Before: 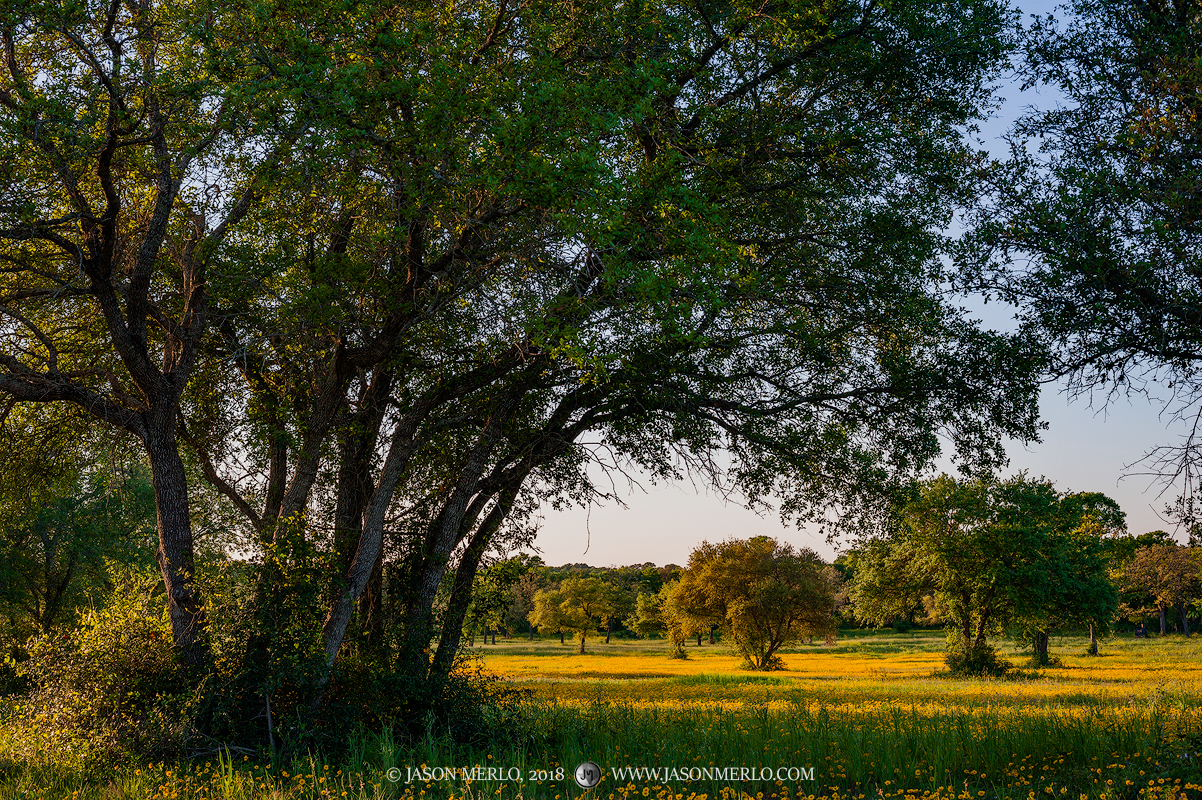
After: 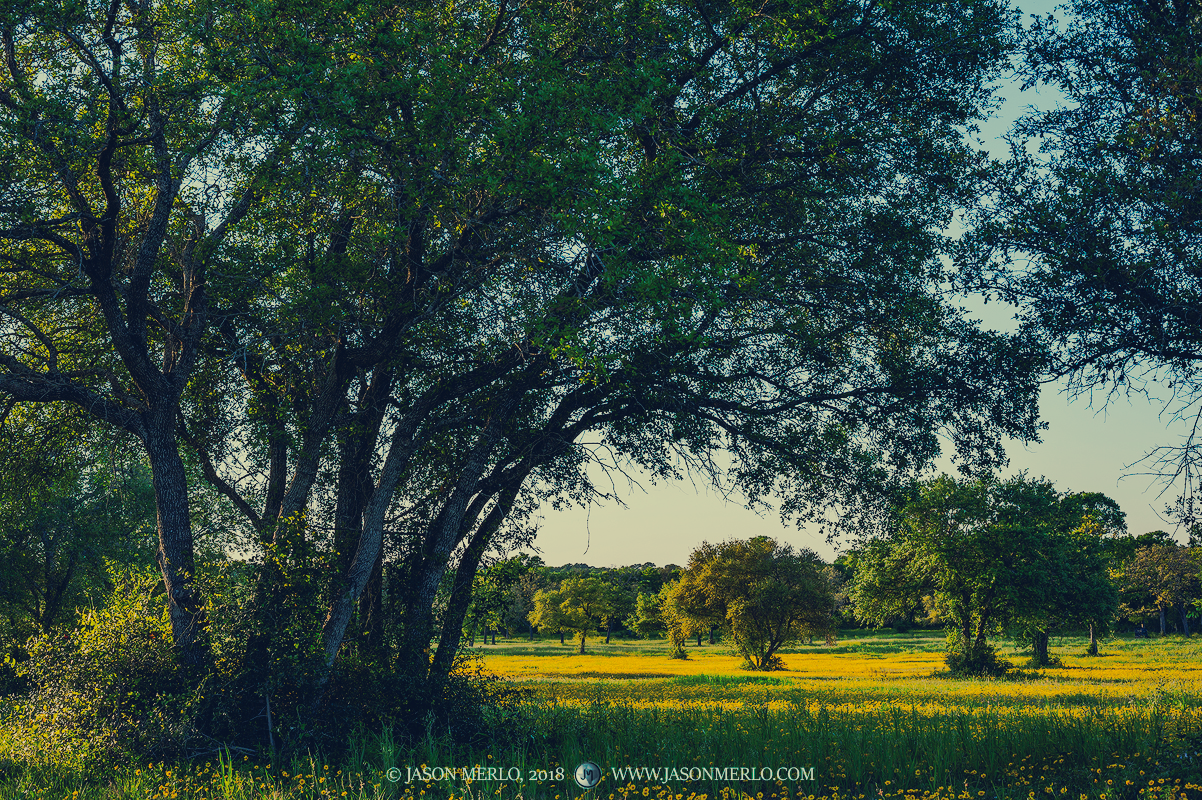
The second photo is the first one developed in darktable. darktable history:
tone curve: curves: ch0 [(0, 0) (0.003, 0.002) (0.011, 0.01) (0.025, 0.022) (0.044, 0.039) (0.069, 0.061) (0.1, 0.088) (0.136, 0.12) (0.177, 0.157) (0.224, 0.199) (0.277, 0.245) (0.335, 0.297) (0.399, 0.353) (0.468, 0.414) (0.543, 0.563) (0.623, 0.64) (0.709, 0.722) (0.801, 0.809) (0.898, 0.902) (1, 1)], preserve colors none
color look up table: target L [90.56, 88.91, 86.66, 78.57, 80.76, 79.38, 74.42, 70.8, 69.19, 59.59, 54.8, 52.16, 44.59, 15.53, 200, 85.33, 83.56, 76.02, 67.38, 61.49, 62.55, 59.82, 50.15, 41.02, 42.34, 17.25, 12.32, 75.58, 69.91, 68.55, 67.92, 61.81, 58.04, 51.35, 54.74, 43.58, 47.26, 39.12, 39.73, 29.3, 27.44, 21.74, 16.71, 13.31, 8.047, 79.45, 73.93, 60.1, 33.51], target a [-9.159, -14.89, -24.57, -60.16, -72.82, -55.94, -64.43, -33.86, -13.37, -43.55, -42.77, -25.2, -30.34, -9.871, 0, 2.043, -8.295, 16.05, 37.8, 35.76, 1.101, 12.18, 73.5, 44.48, -7.95, 2.588, 26.93, 16.51, 13.99, -17.92, 38.92, 57.23, 30.12, 78.65, -8.208, 68.9, -11.78, 65.77, -12.48, 47.61, 47.8, 44.49, 41.62, 22.93, 9.146, -54.74, -11.77, -35.28, -4.775], target b [39.32, 24.22, 52.4, 25.19, 71.53, 17.09, 50.11, 8.619, 38.79, 9.456, 47.33, 14.07, -2.771, -6.724, 0, 21.77, 78.13, 23.95, 12.3, 55.25, 14.81, 54.77, 16.68, 11.79, 36.63, 4.545, -11.74, 10.33, -1.439, -5.302, 0.729, -14.99, -20.37, -14.97, -14.7, -43.93, -38.64, -45.32, -10.35, -24.95, -48.95, -78.82, -68.26, -42.39, -18.95, 8.815, 7.147, -11.04, -35.36], num patches 49
